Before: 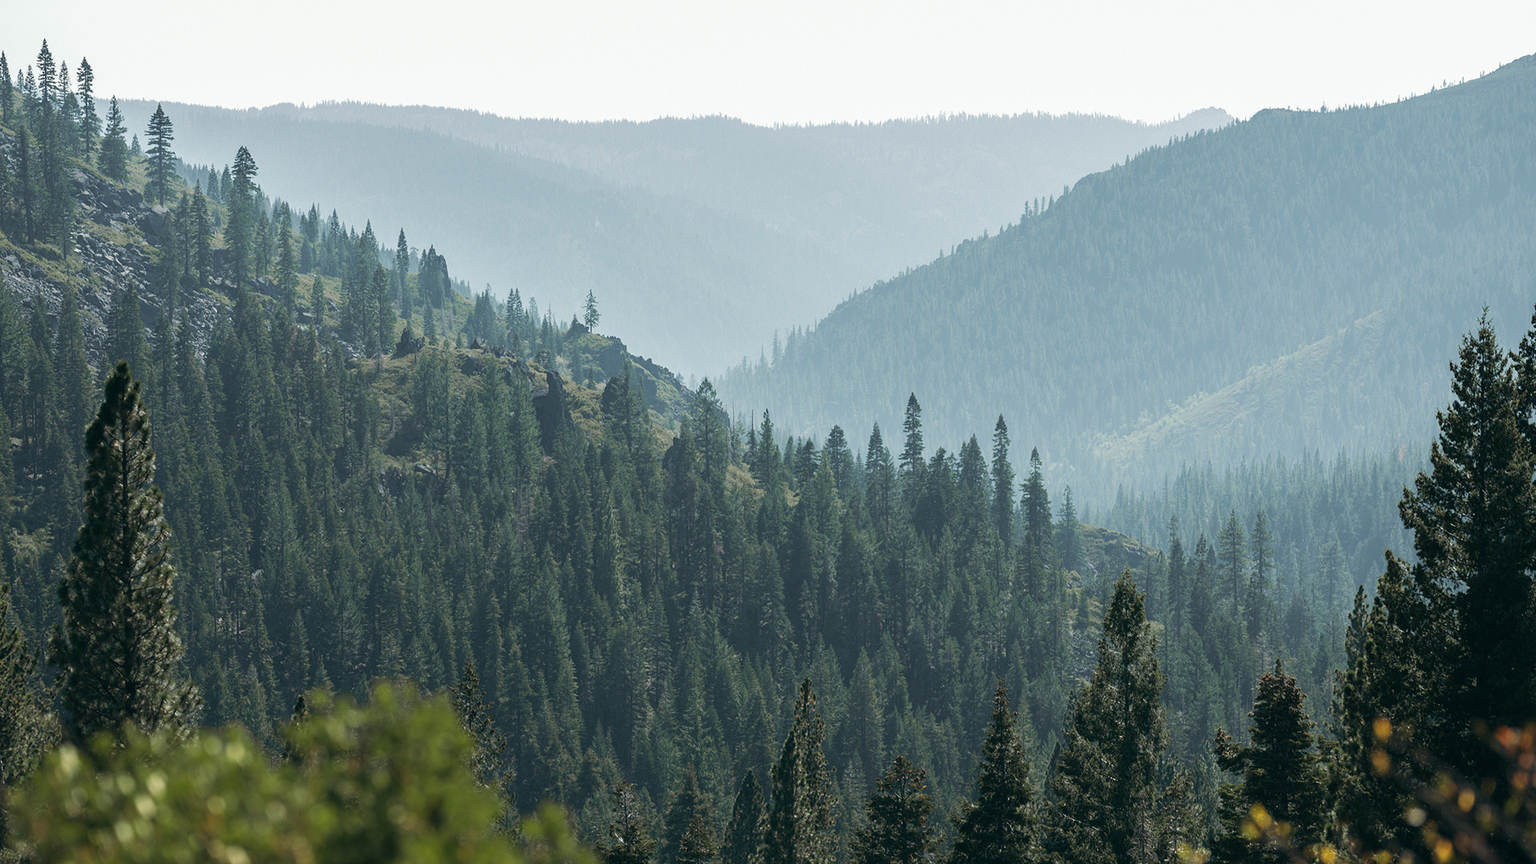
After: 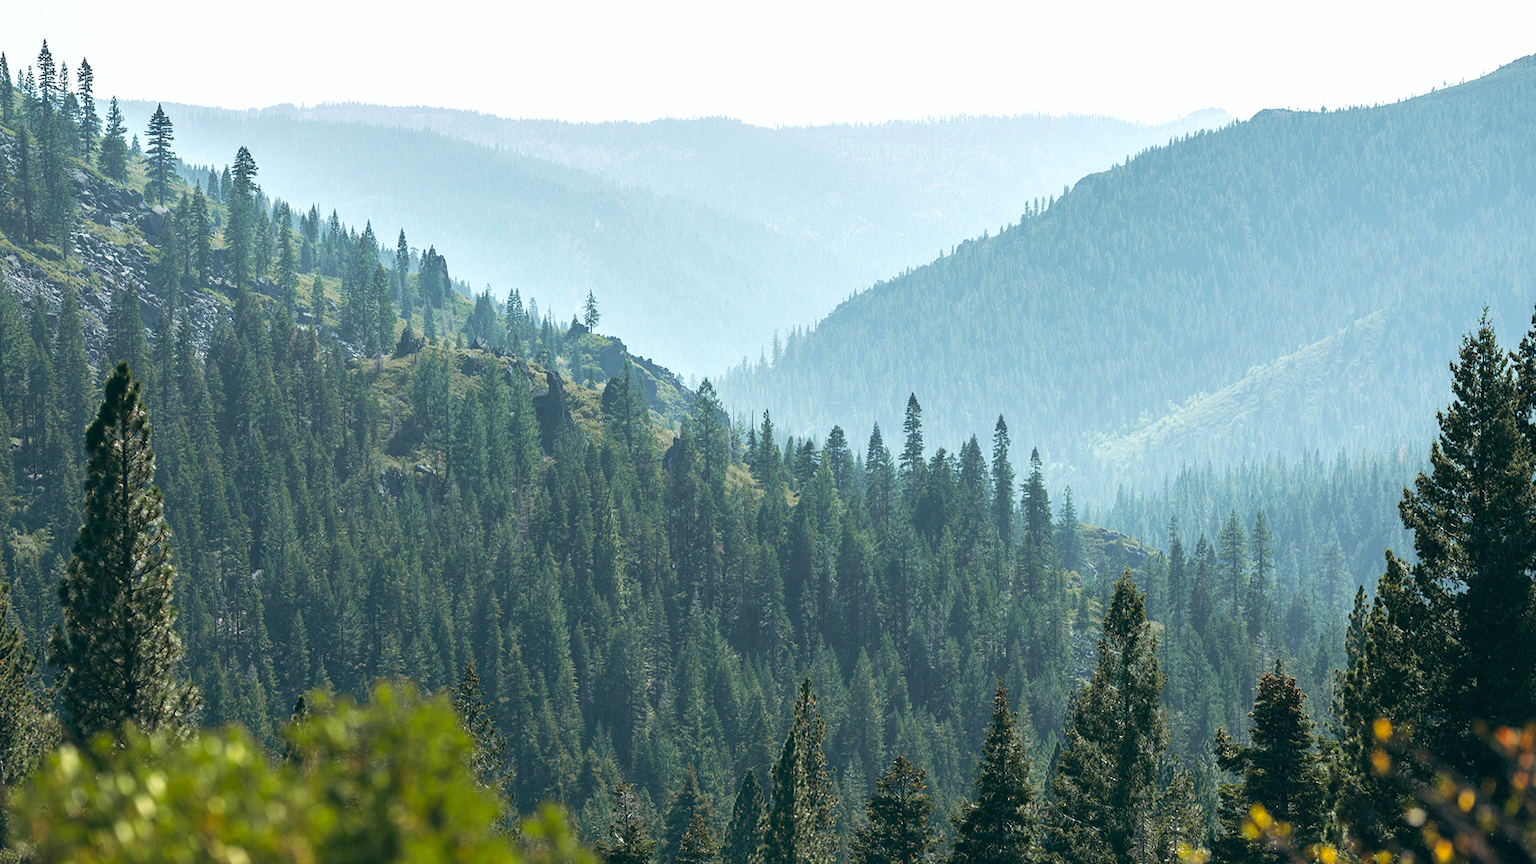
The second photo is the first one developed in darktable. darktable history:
exposure: exposure 0.559 EV, compensate highlight preservation false
color balance rgb: perceptual saturation grading › global saturation 20%, global vibrance 20%
shadows and highlights: radius 125.46, shadows 30.51, highlights -30.51, low approximation 0.01, soften with gaussian
